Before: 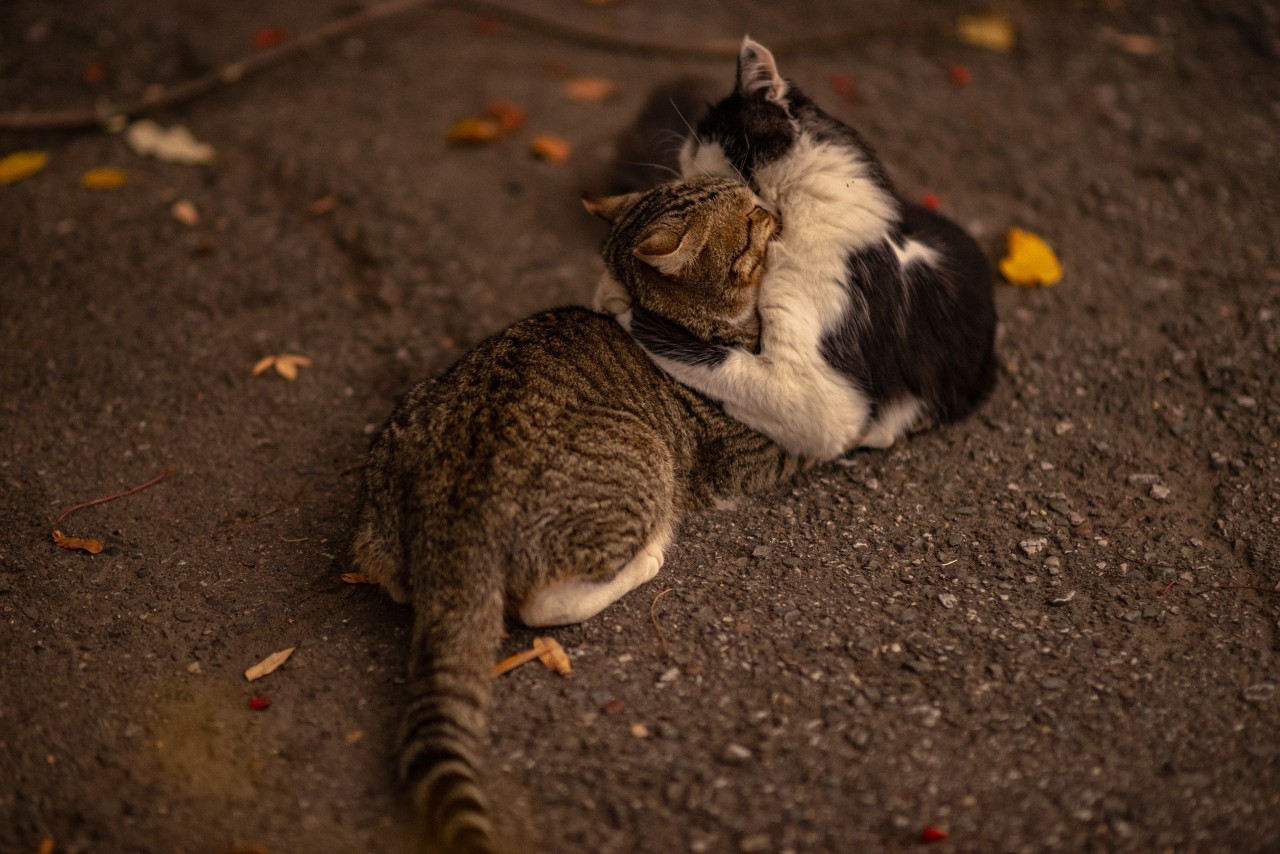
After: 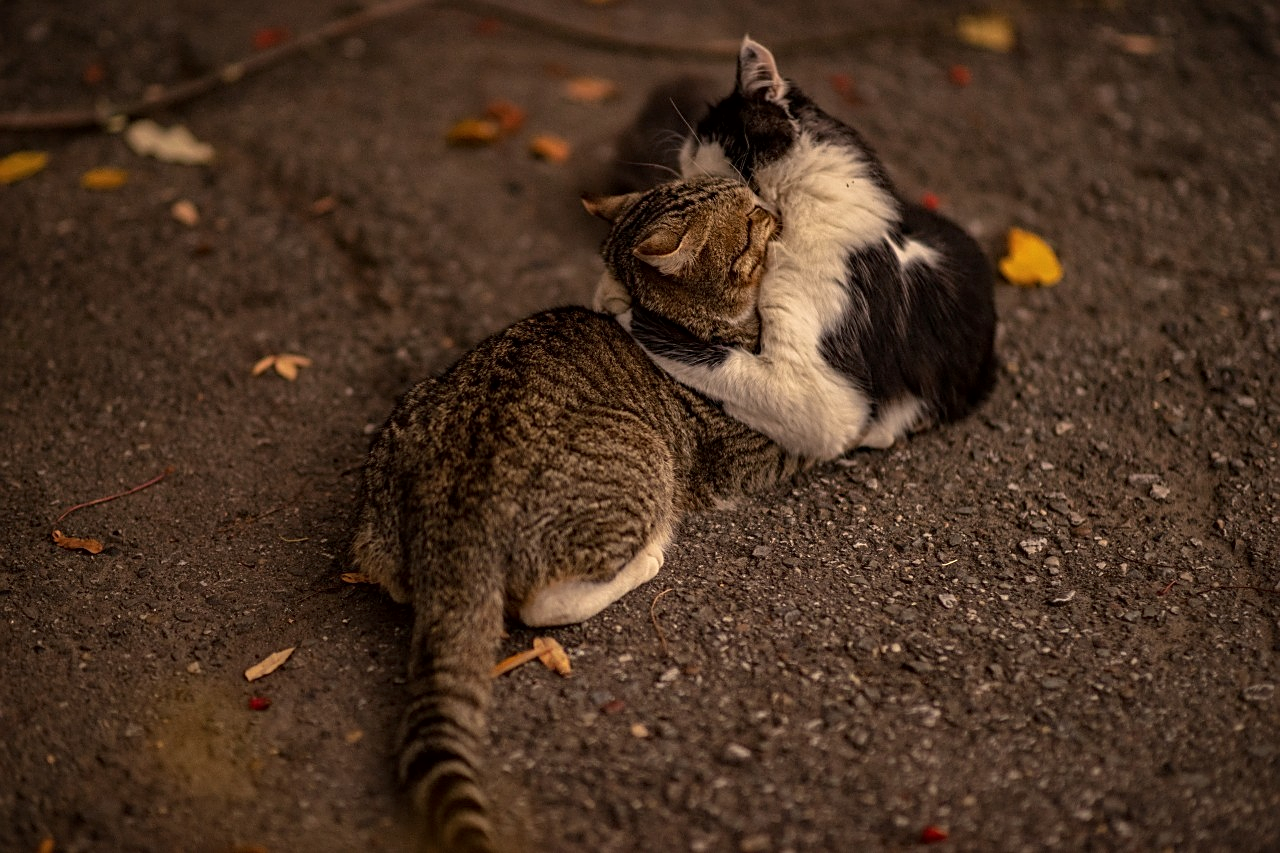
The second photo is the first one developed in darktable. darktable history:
sharpen: on, module defaults
crop: bottom 0.054%
local contrast: mode bilateral grid, contrast 19, coarseness 50, detail 119%, midtone range 0.2
